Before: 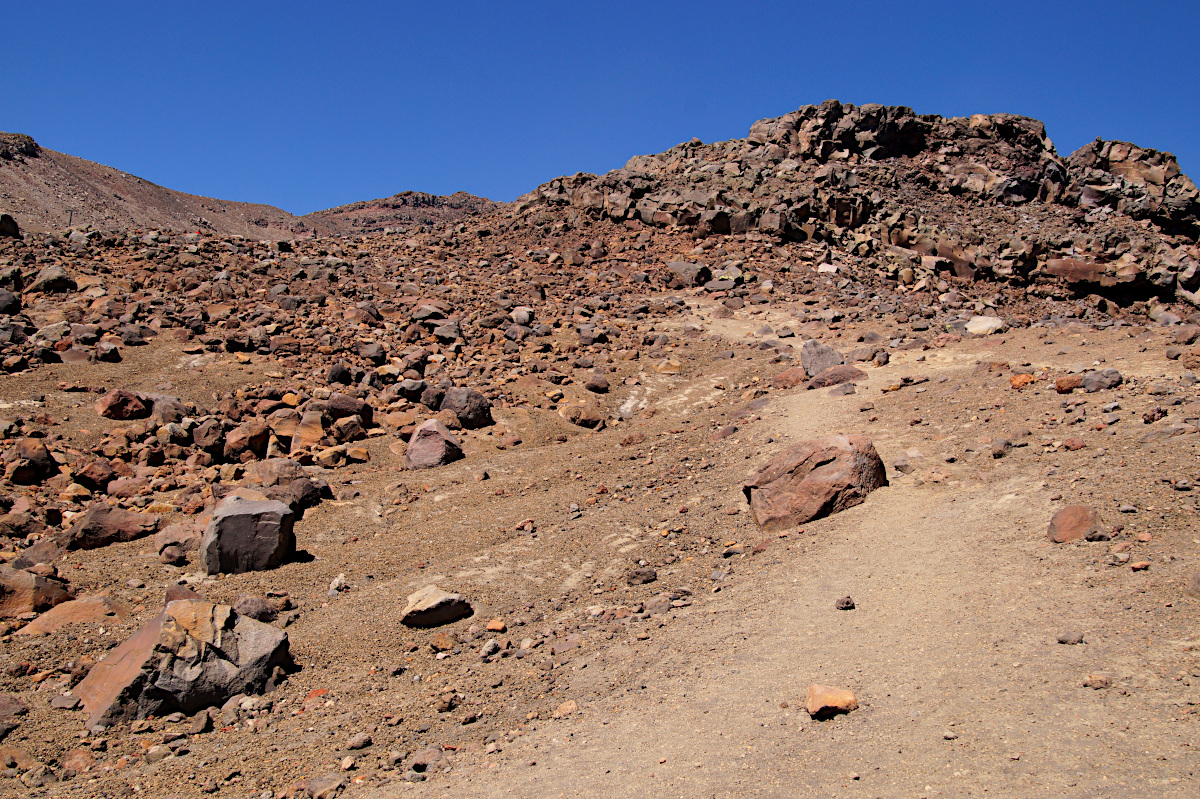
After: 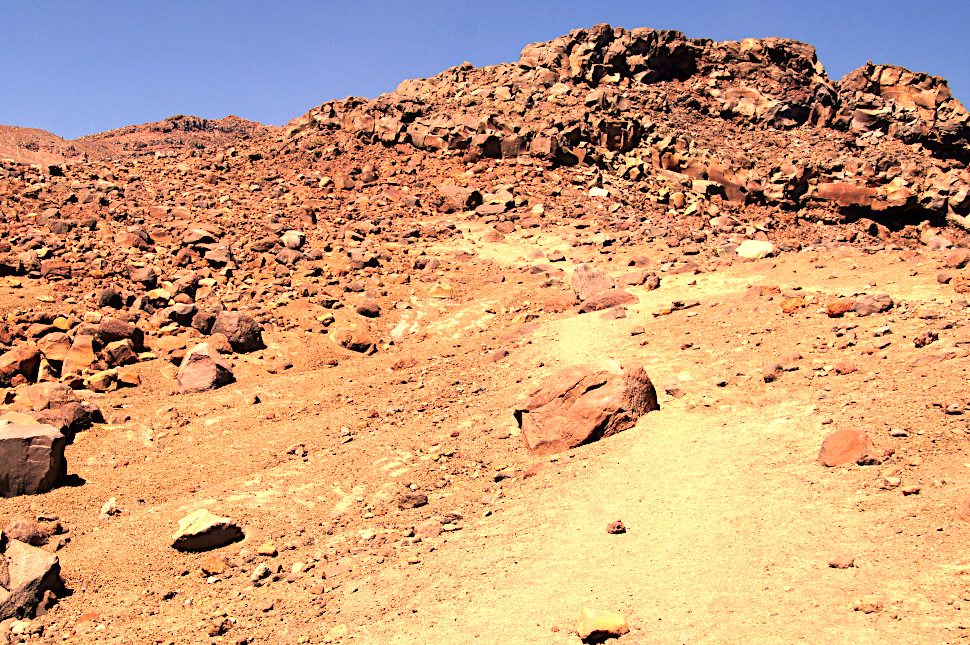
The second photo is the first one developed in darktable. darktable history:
crop: left 19.159%, top 9.58%, bottom 9.58%
white balance: red 1.123, blue 0.83
exposure: black level correction 0, exposure 1.1 EV, compensate highlight preservation false
color correction: highlights a* 12.23, highlights b* 5.41
